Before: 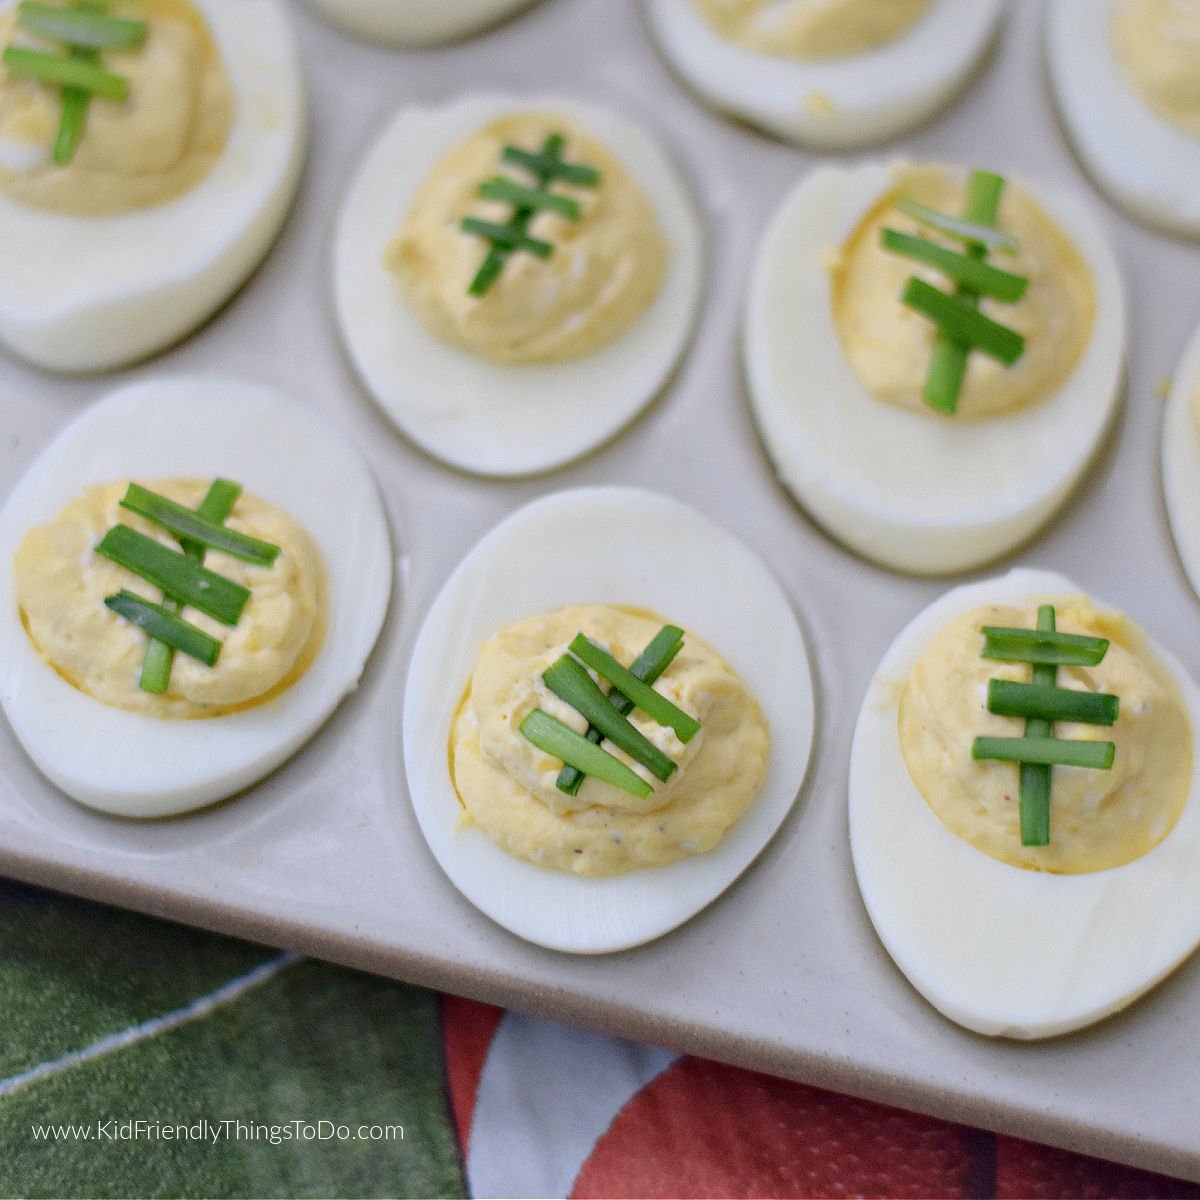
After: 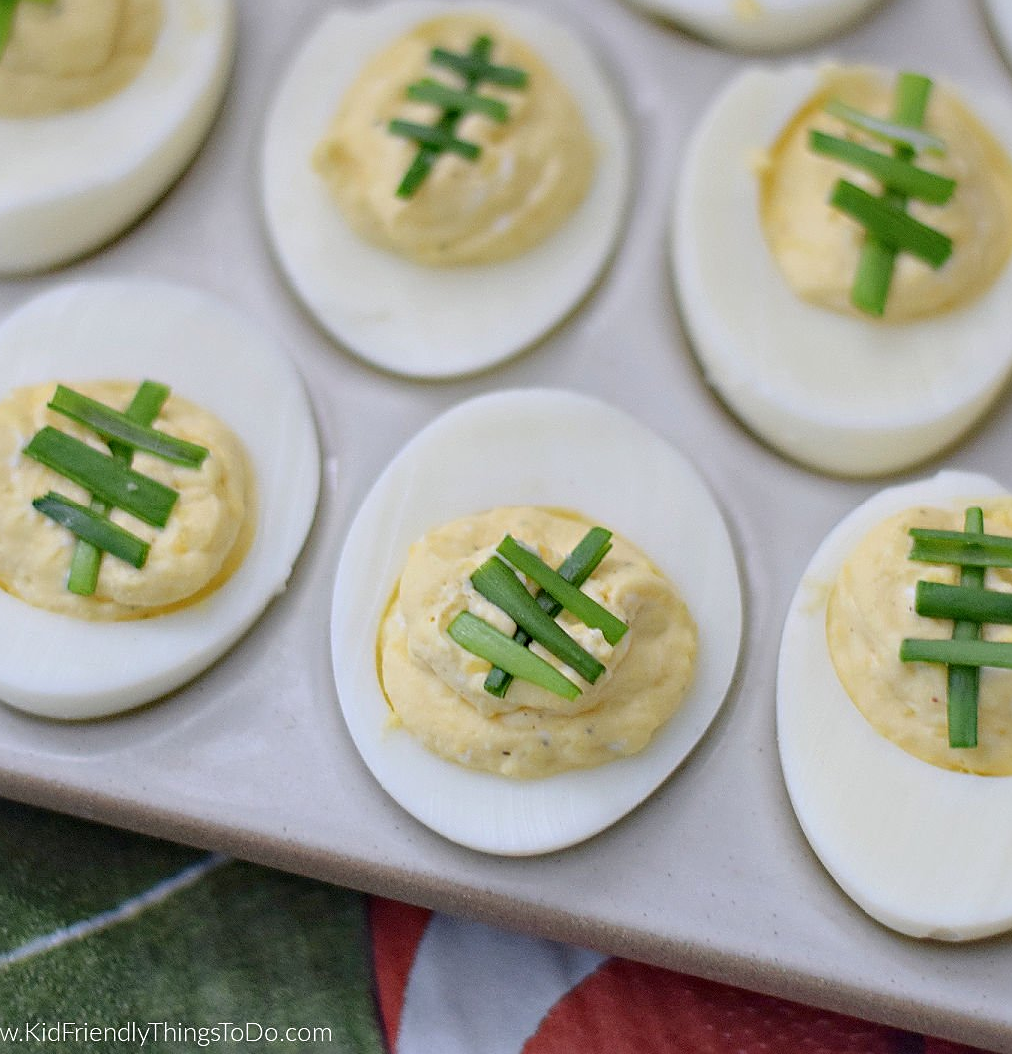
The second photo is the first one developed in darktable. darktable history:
exposure: exposure -0.015 EV, compensate highlight preservation false
crop: left 6.074%, top 8.214%, right 9.526%, bottom 3.911%
sharpen: on, module defaults
